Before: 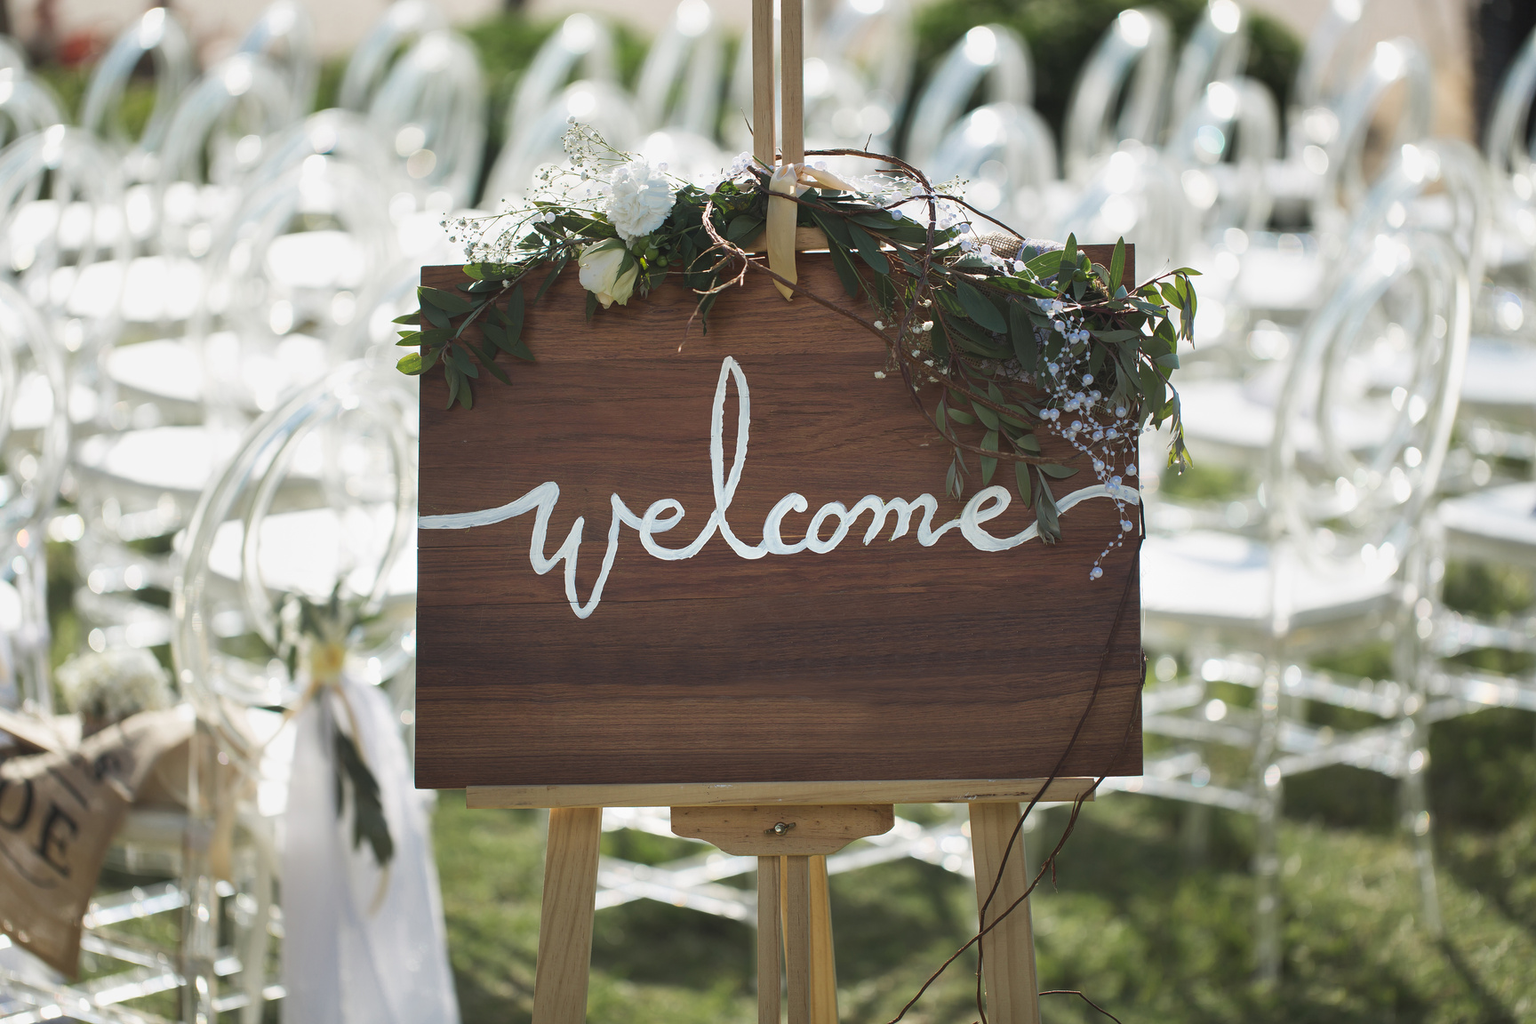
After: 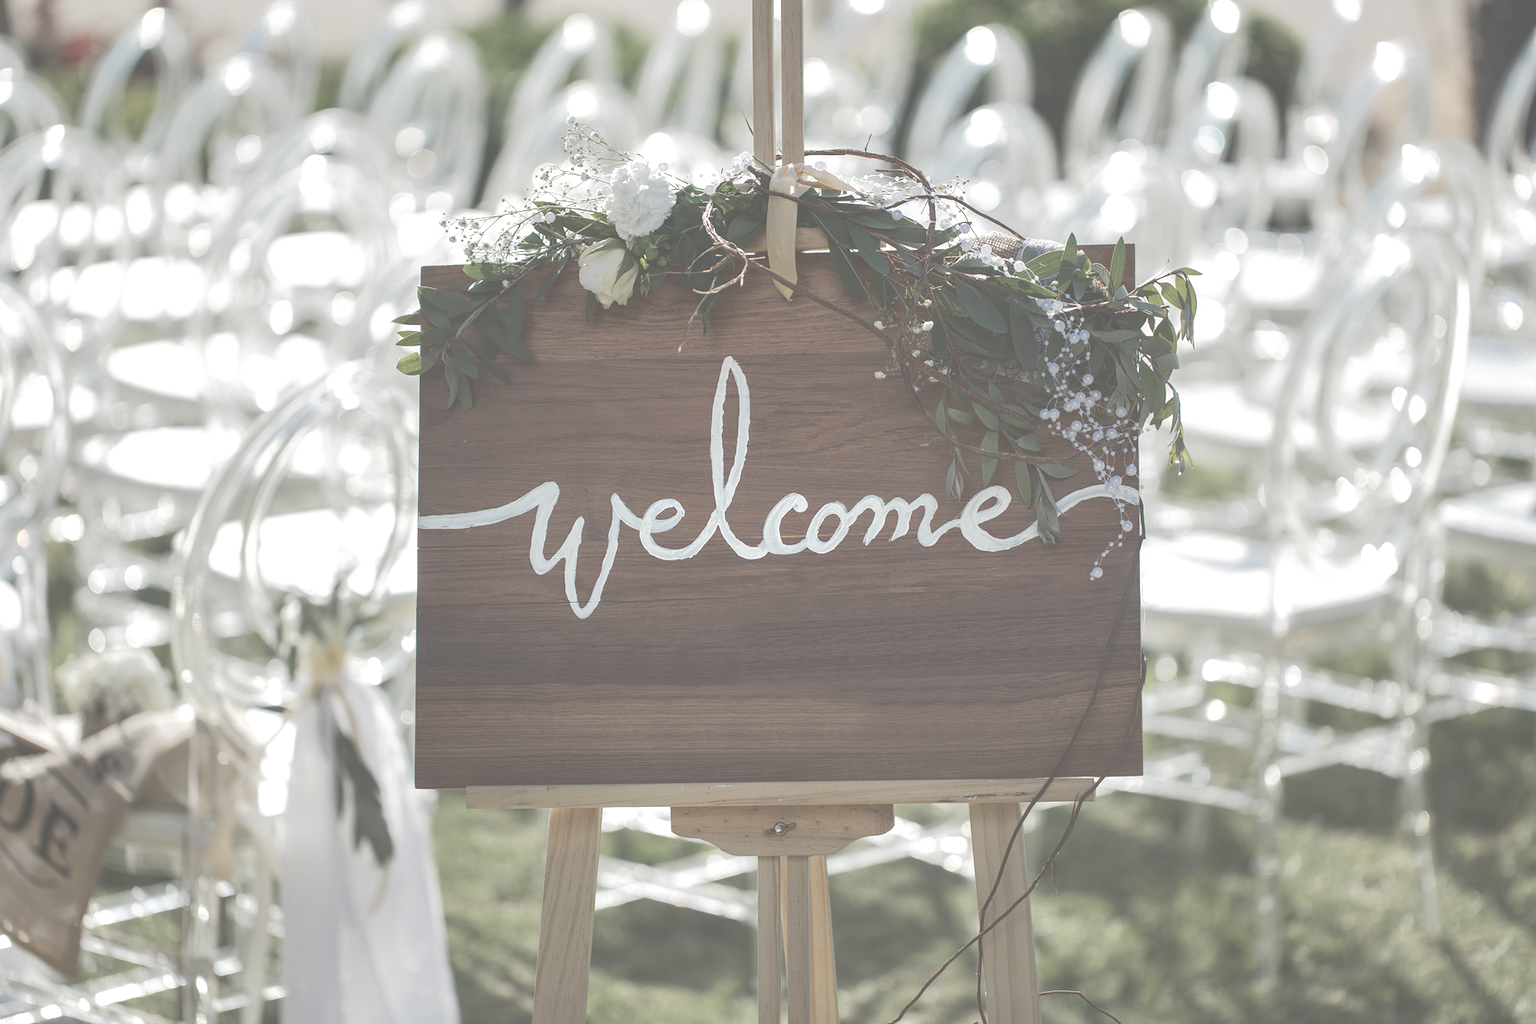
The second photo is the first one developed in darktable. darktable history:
local contrast: highlights 28%, detail 150%
tone curve: curves: ch0 [(0, 0) (0.003, 0.464) (0.011, 0.464) (0.025, 0.464) (0.044, 0.464) (0.069, 0.464) (0.1, 0.463) (0.136, 0.463) (0.177, 0.464) (0.224, 0.469) (0.277, 0.482) (0.335, 0.501) (0.399, 0.53) (0.468, 0.567) (0.543, 0.61) (0.623, 0.663) (0.709, 0.718) (0.801, 0.779) (0.898, 0.842) (1, 1)], color space Lab, independent channels, preserve colors none
contrast brightness saturation: brightness 0.187, saturation -0.515
